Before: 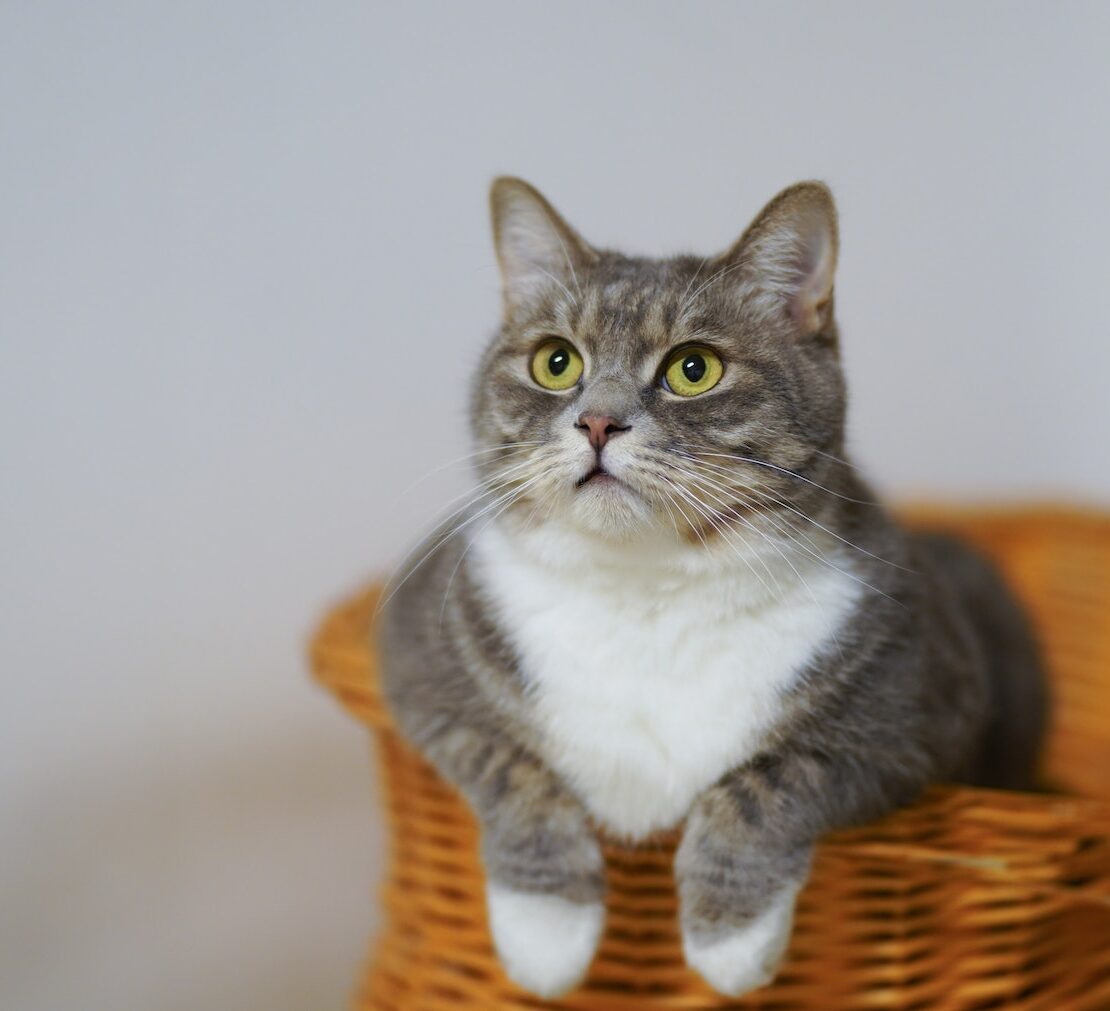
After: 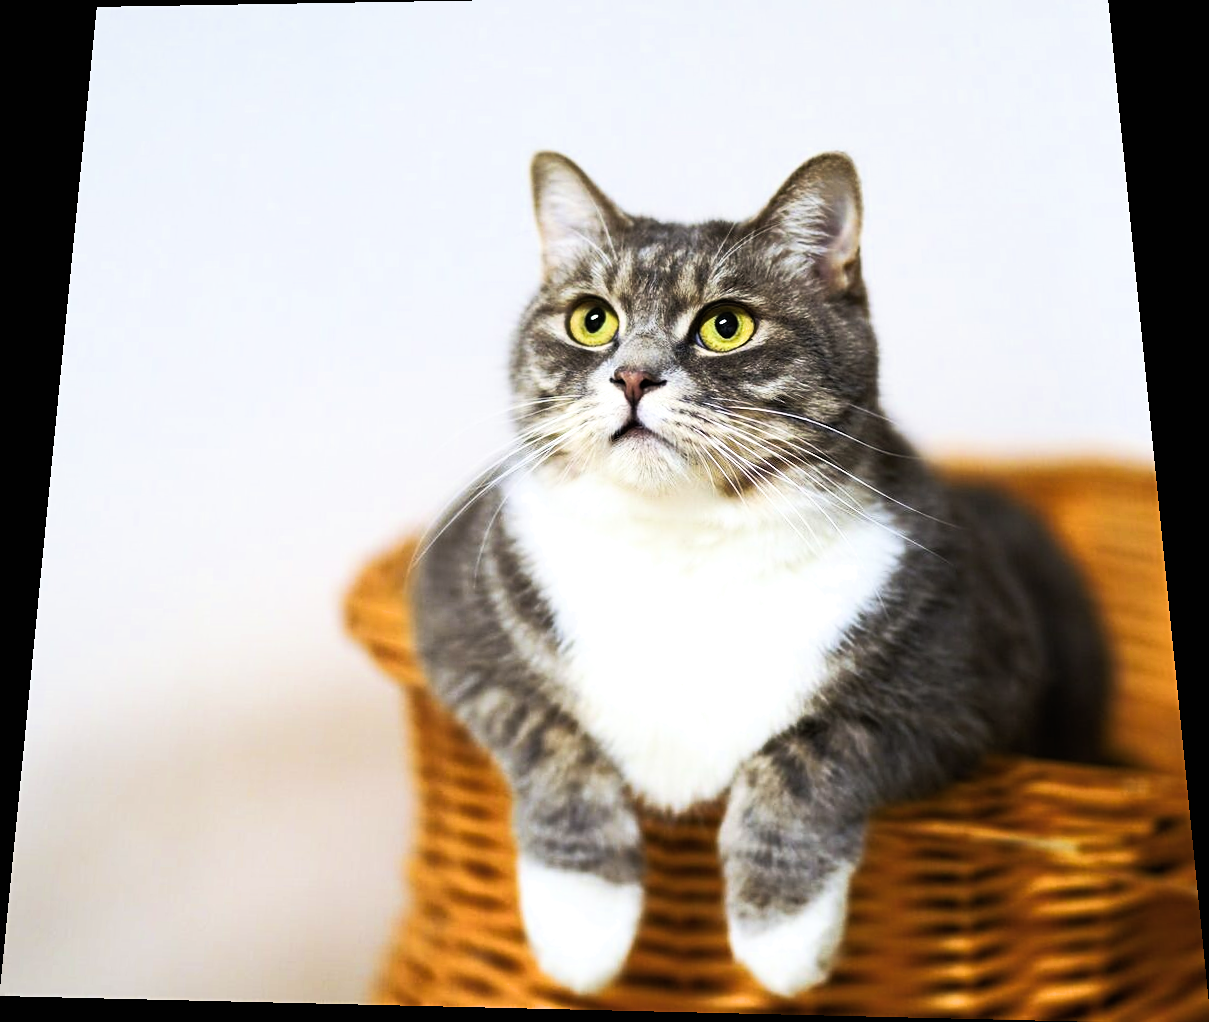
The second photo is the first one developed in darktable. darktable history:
exposure: black level correction -0.002, exposure 1.115 EV, compensate highlight preservation false
filmic rgb: hardness 4.17
crop: top 1.049%, right 0.001%
rotate and perspective: rotation 0.128°, lens shift (vertical) -0.181, lens shift (horizontal) -0.044, shear 0.001, automatic cropping off
color balance rgb: perceptual brilliance grading › highlights 14.29%, perceptual brilliance grading › mid-tones -5.92%, perceptual brilliance grading › shadows -26.83%, global vibrance 31.18%
rgb curve: curves: ch0 [(0, 0) (0.415, 0.237) (1, 1)]
sharpen: amount 0.2
